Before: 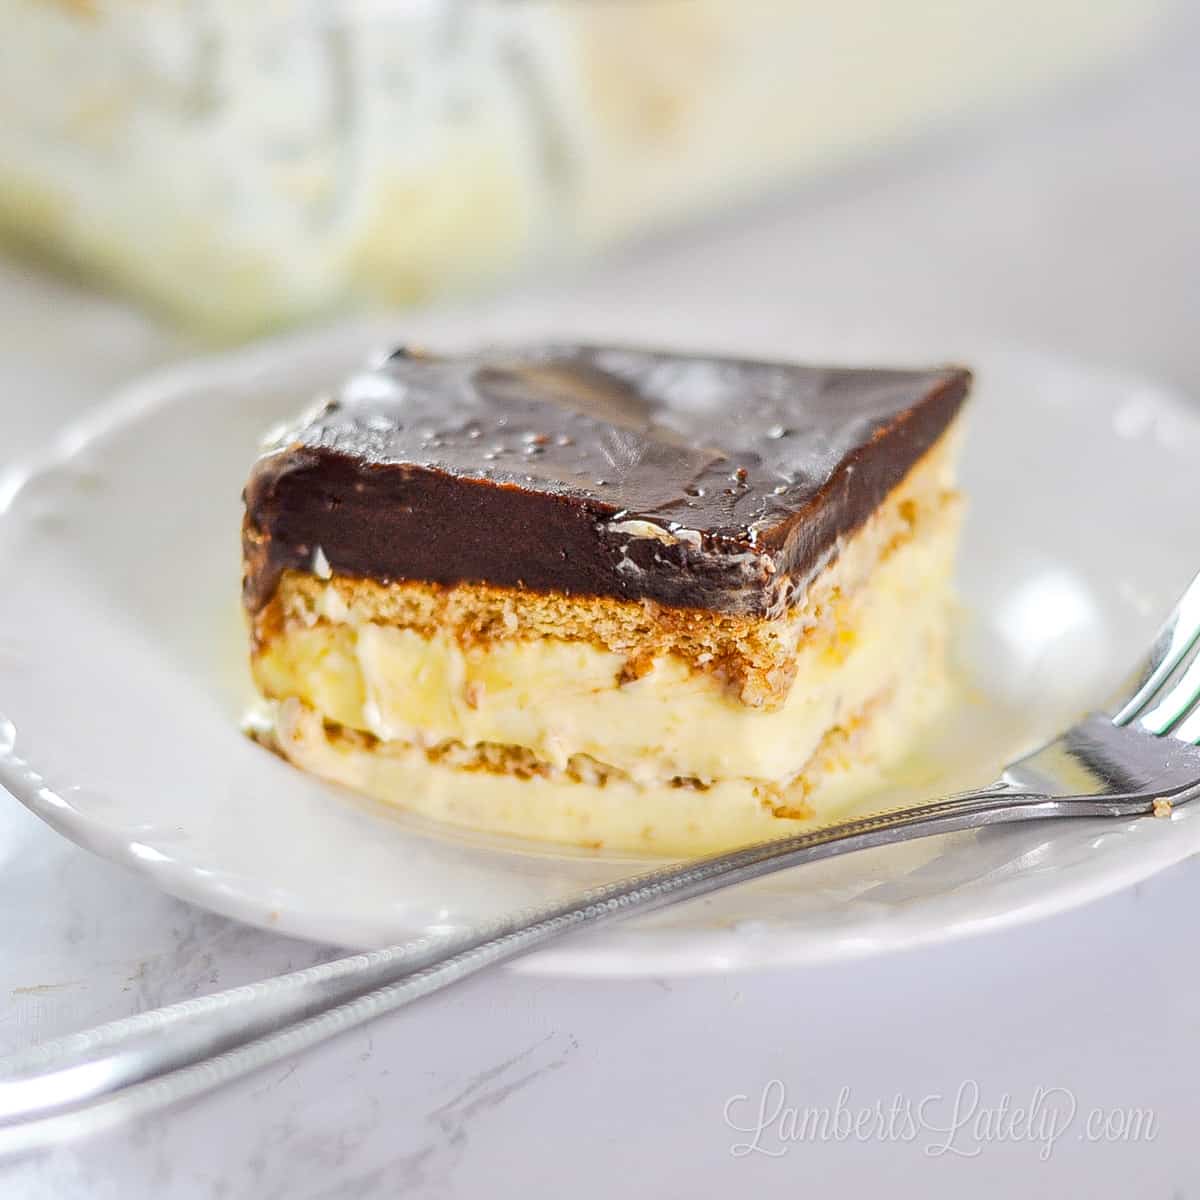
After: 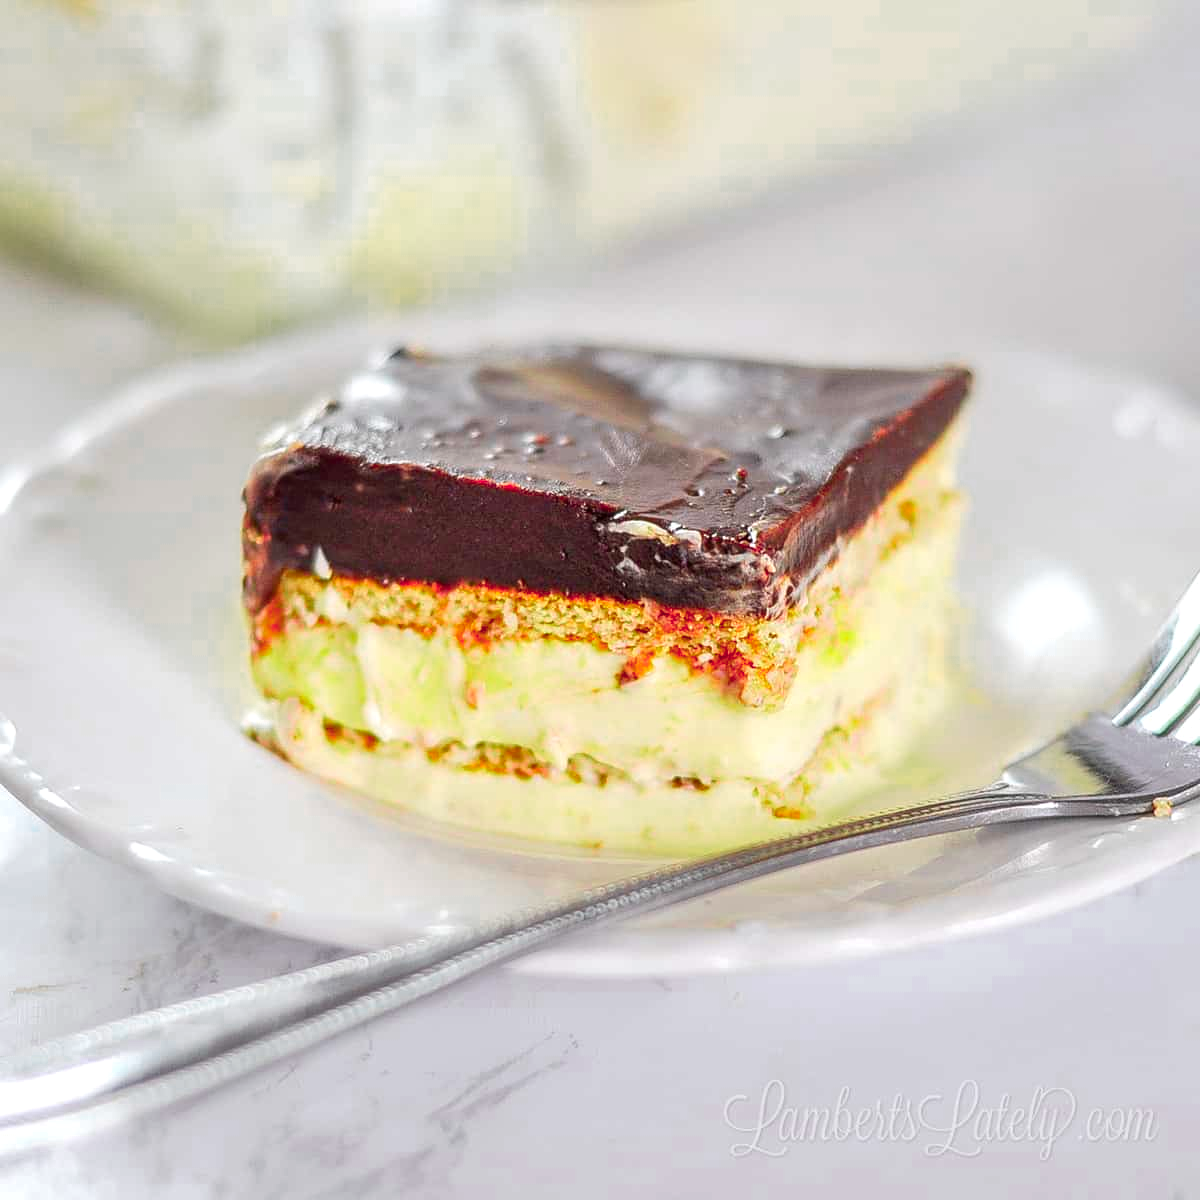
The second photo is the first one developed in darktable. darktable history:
exposure: exposure 0.084 EV, compensate exposure bias true, compensate highlight preservation false
color zones: curves: ch0 [(0, 0.533) (0.126, 0.533) (0.234, 0.533) (0.368, 0.357) (0.5, 0.5) (0.625, 0.5) (0.74, 0.637) (0.875, 0.5)]; ch1 [(0.004, 0.708) (0.129, 0.662) (0.25, 0.5) (0.375, 0.331) (0.496, 0.396) (0.625, 0.649) (0.739, 0.26) (0.875, 0.5) (1, 0.478)]; ch2 [(0, 0.409) (0.132, 0.403) (0.236, 0.558) (0.379, 0.448) (0.5, 0.5) (0.625, 0.5) (0.691, 0.39) (0.875, 0.5)]
